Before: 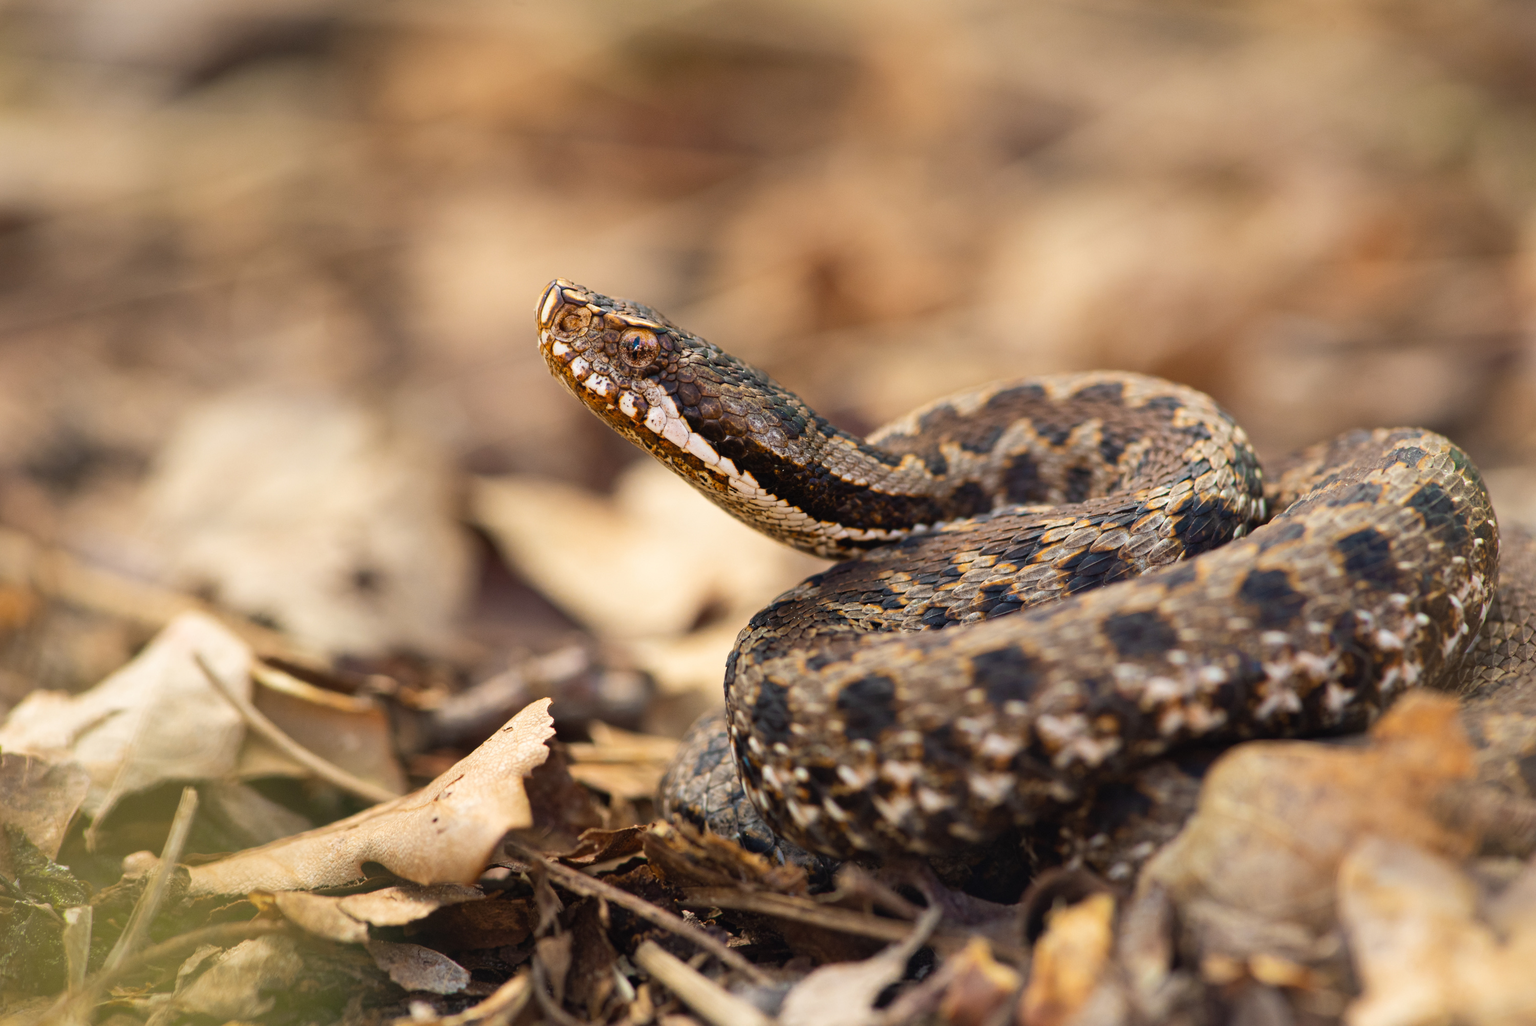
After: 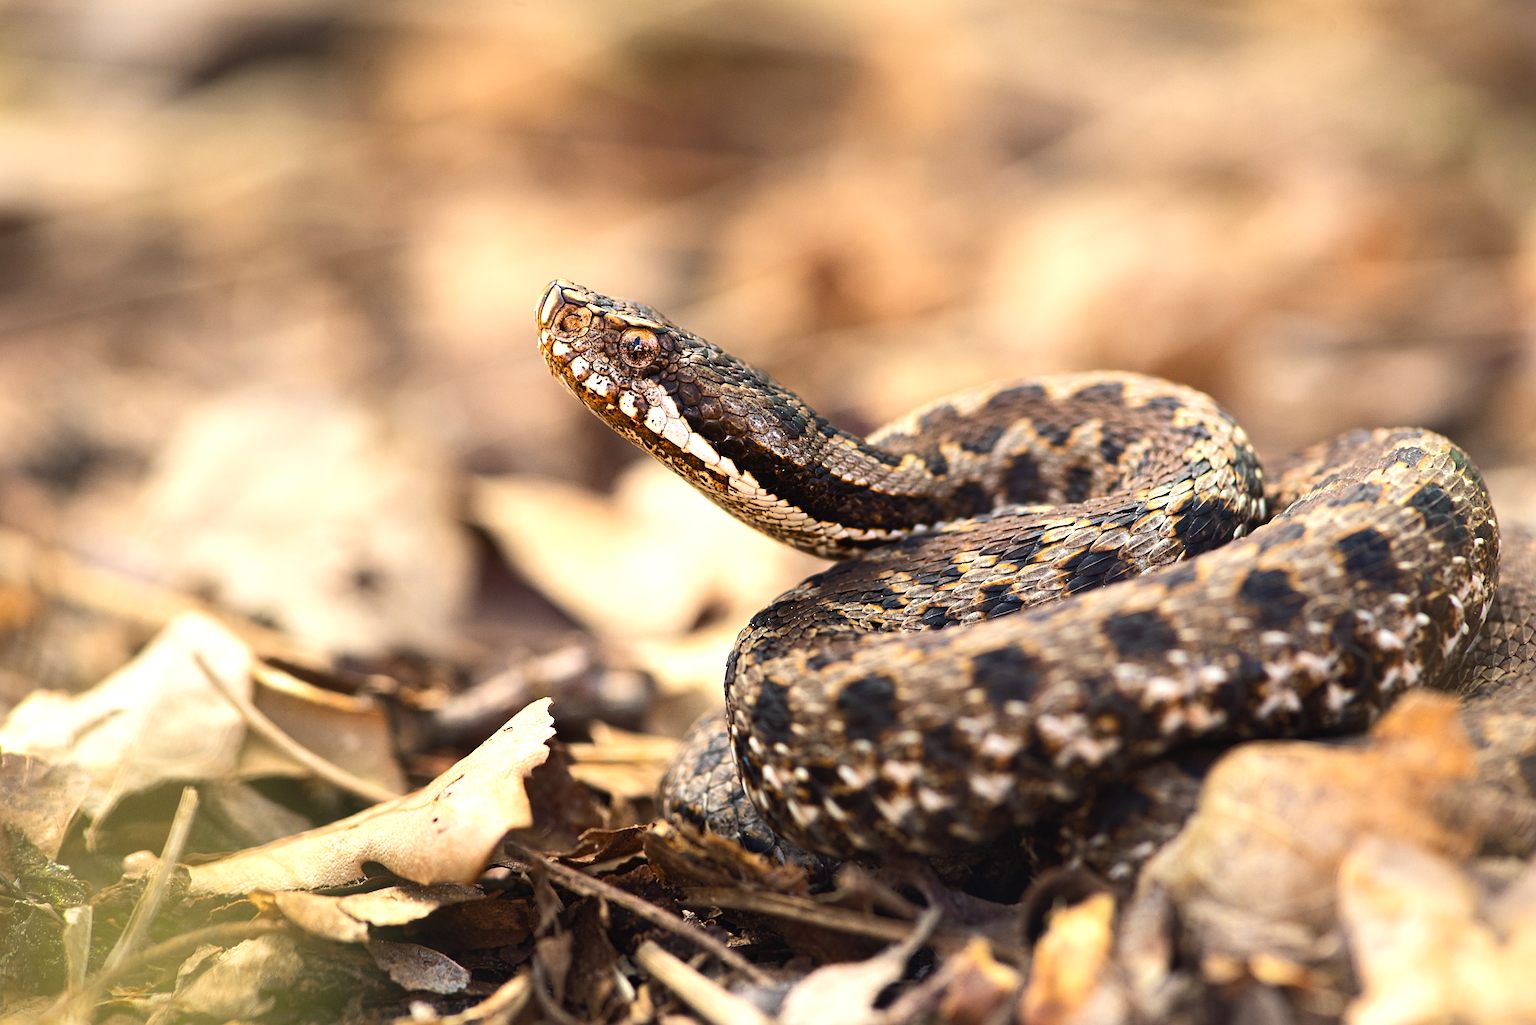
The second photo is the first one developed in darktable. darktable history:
levels: levels [0, 0.498, 1]
tone equalizer: -8 EV 0.001 EV, -7 EV -0.002 EV, -6 EV 0.002 EV, -5 EV -0.03 EV, -4 EV -0.116 EV, -3 EV -0.169 EV, -2 EV 0.24 EV, -1 EV 0.702 EV, +0 EV 0.493 EV
sharpen: on, module defaults
